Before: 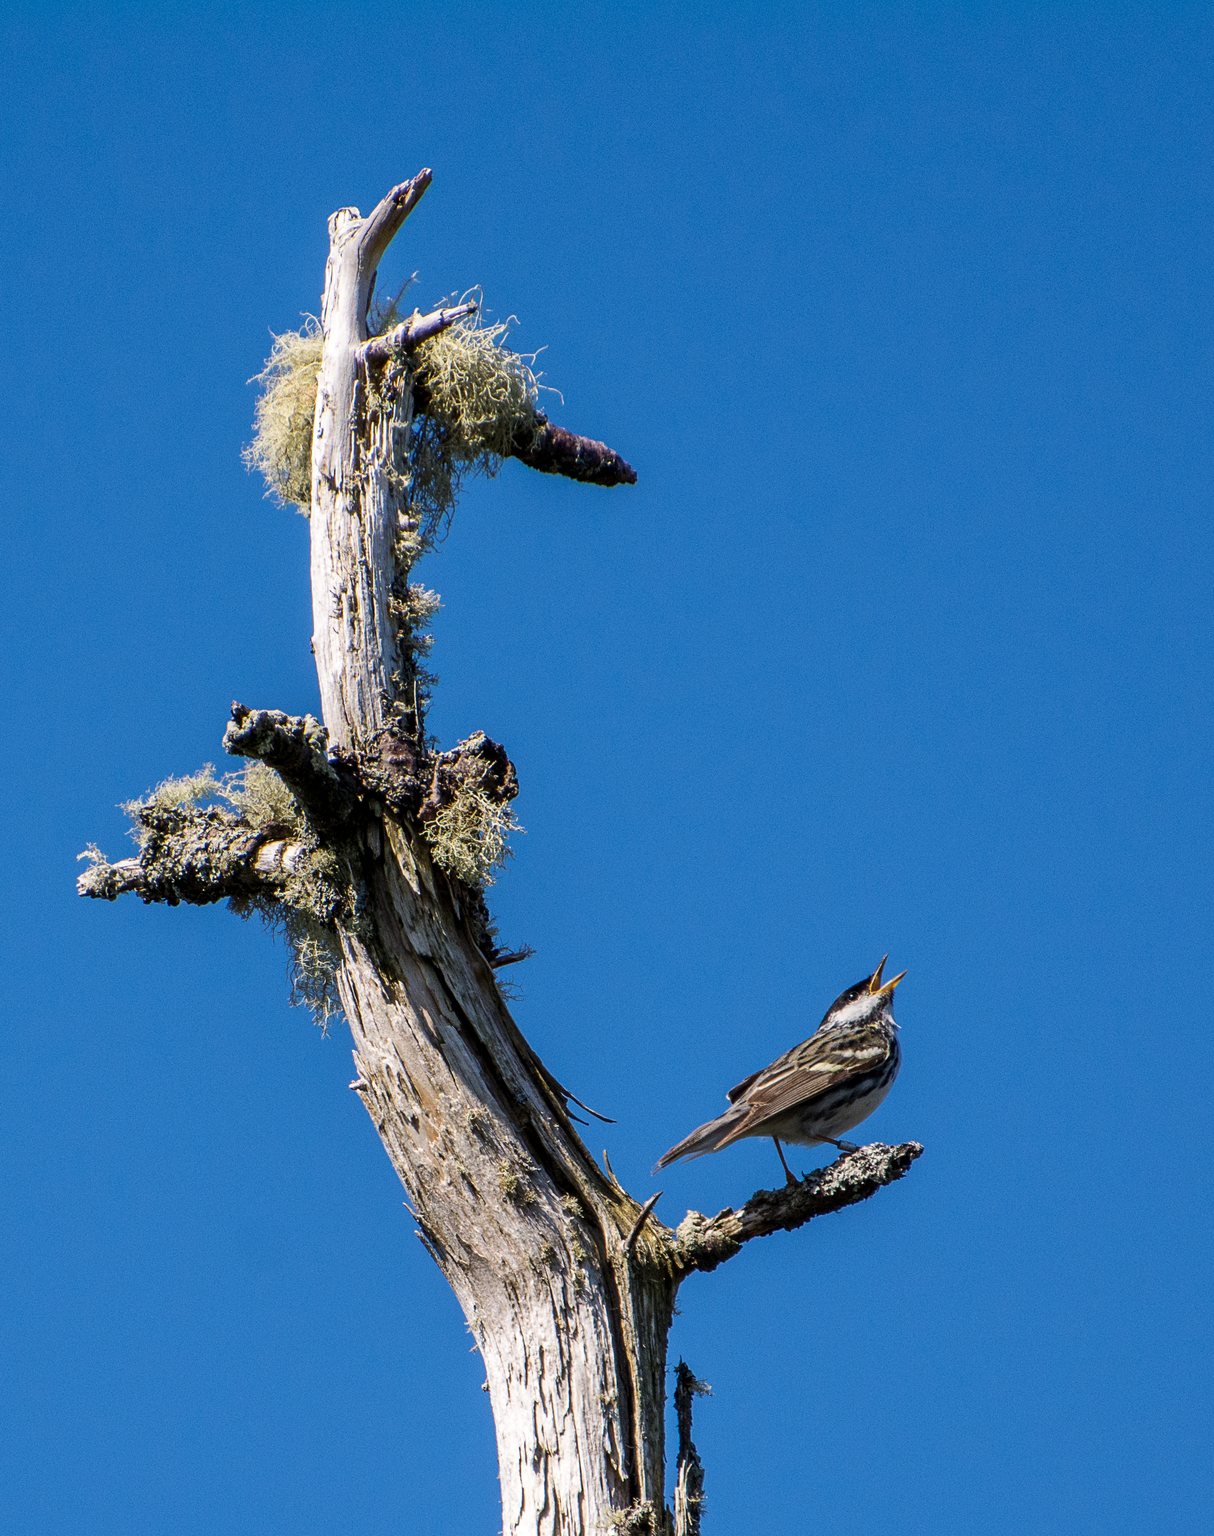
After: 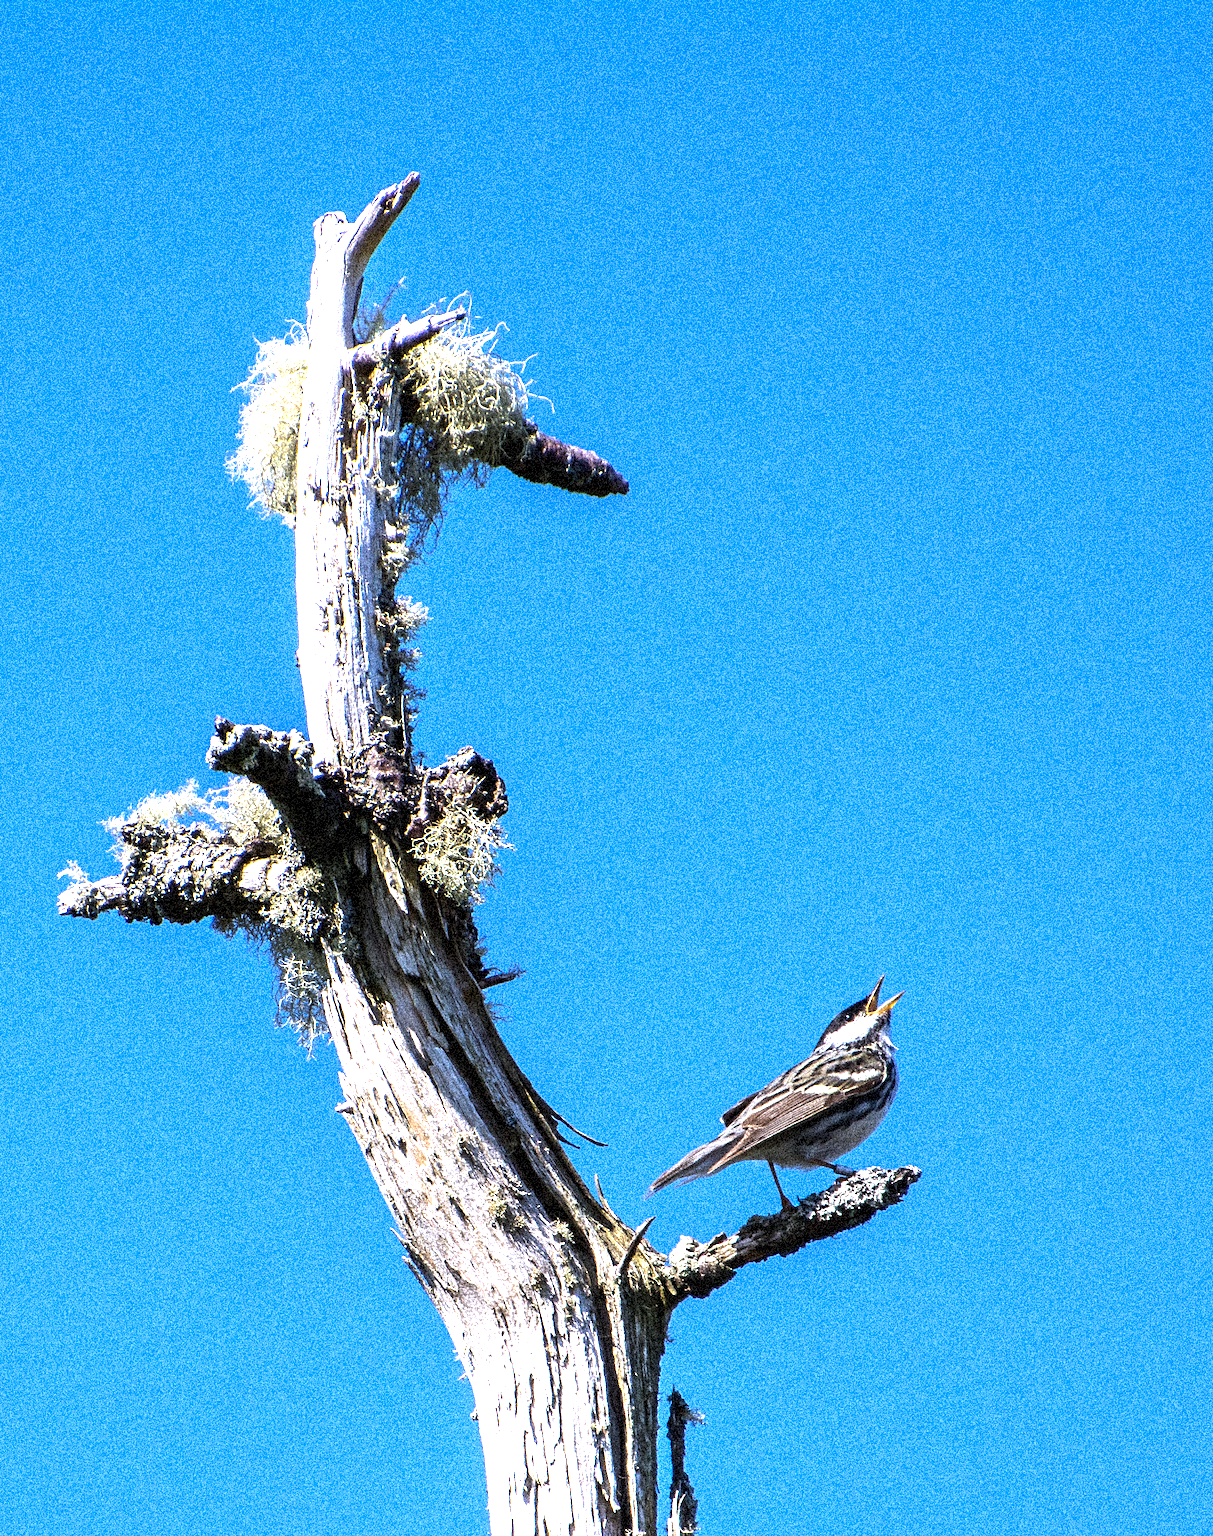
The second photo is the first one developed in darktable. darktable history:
color calibration: illuminant as shot in camera, x 0.358, y 0.373, temperature 4628.91 K
tone equalizer: -8 EV -0.417 EV, -7 EV -0.389 EV, -6 EV -0.333 EV, -5 EV -0.222 EV, -3 EV 0.222 EV, -2 EV 0.333 EV, -1 EV 0.389 EV, +0 EV 0.417 EV, edges refinement/feathering 500, mask exposure compensation -1.57 EV, preserve details no
exposure: black level correction 0, exposure 1 EV, compensate exposure bias true, compensate highlight preservation false
crop: left 1.743%, right 0.268%, bottom 2.011%
color balance rgb: on, module defaults
grain: coarseness 3.75 ISO, strength 100%, mid-tones bias 0%
white balance: red 0.967, blue 1.049
